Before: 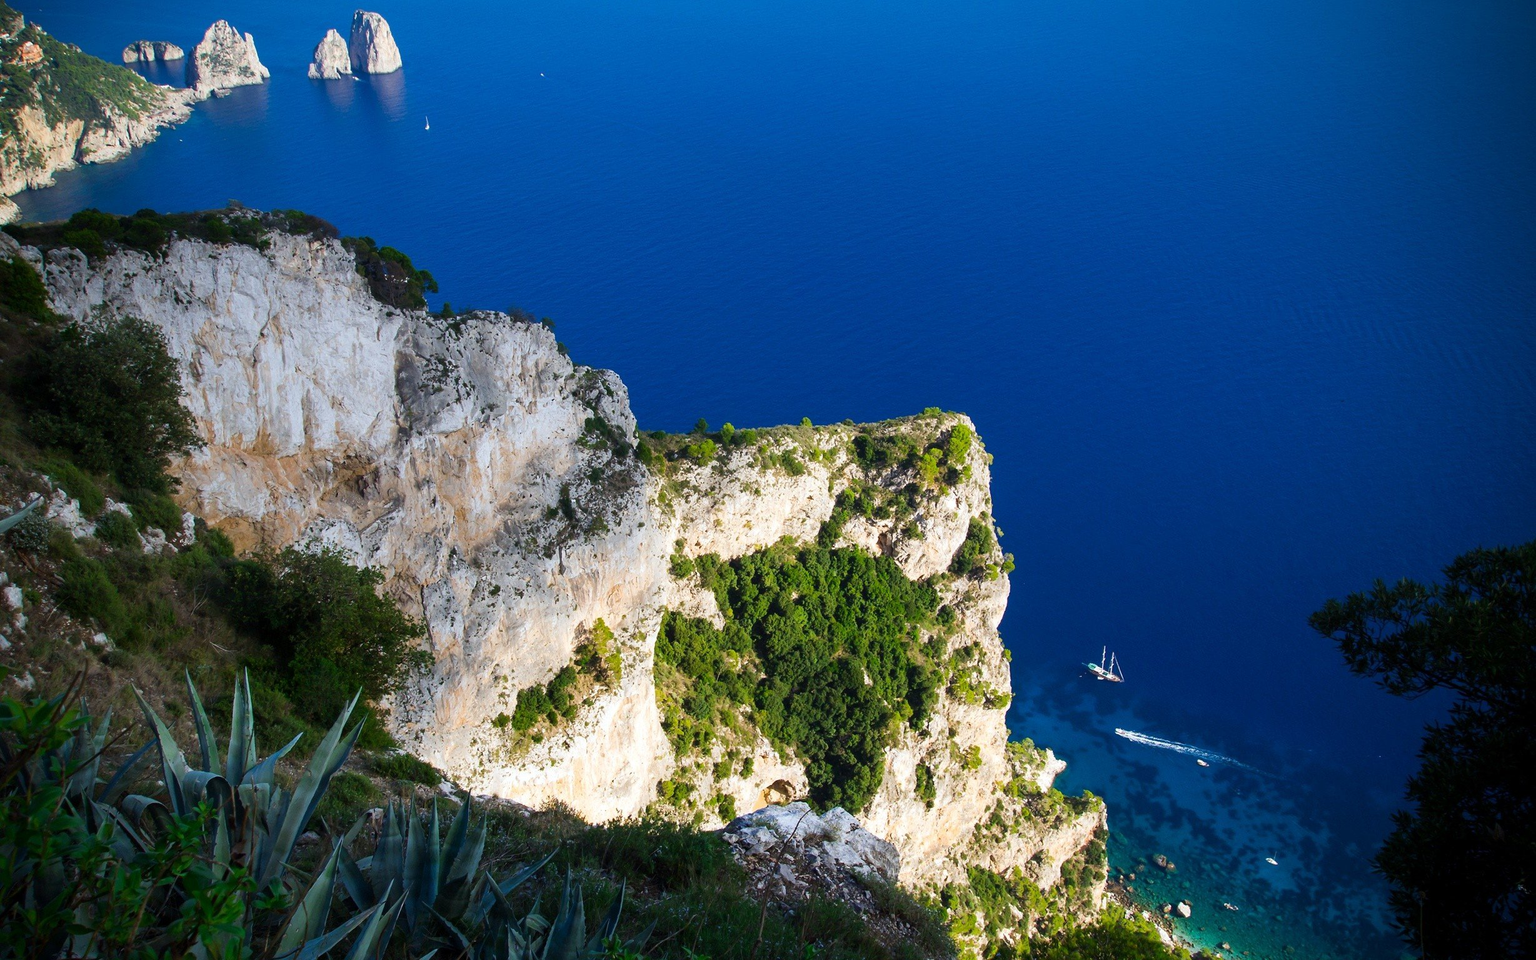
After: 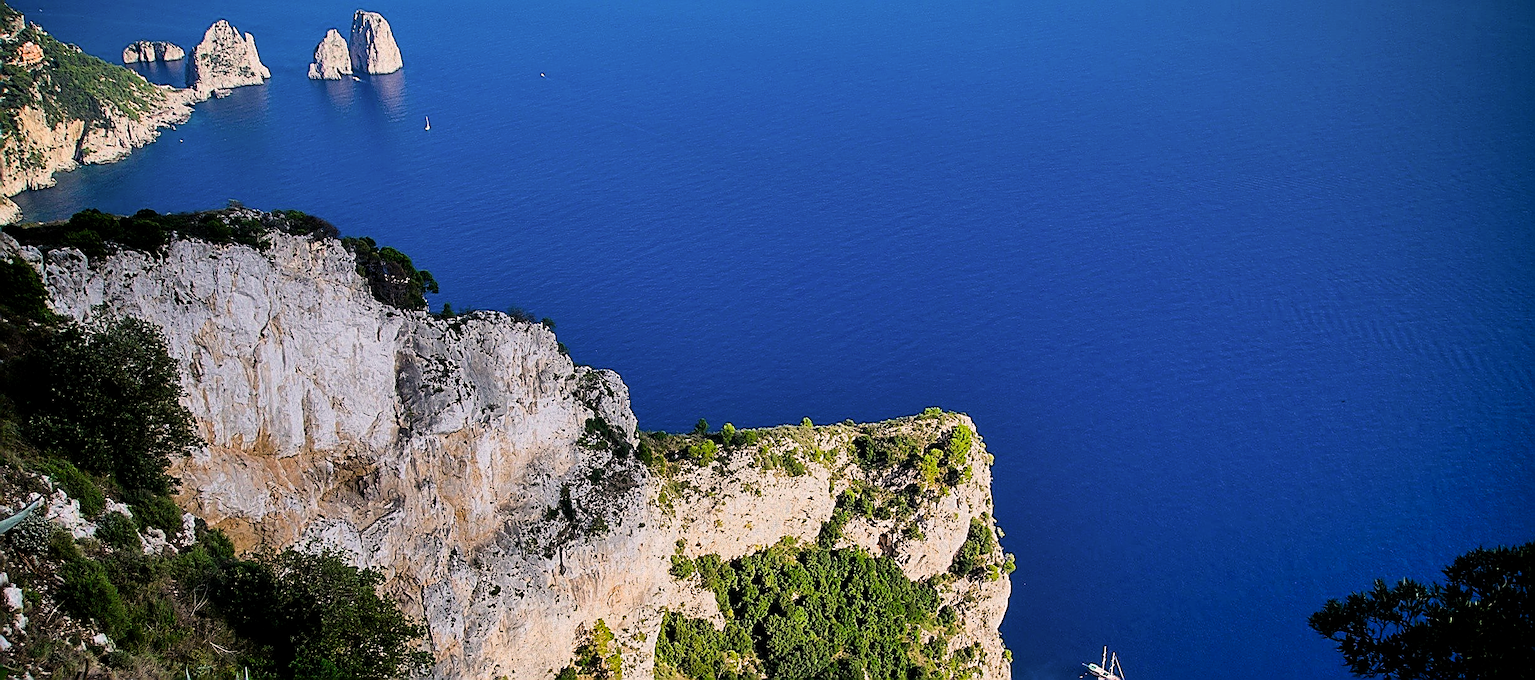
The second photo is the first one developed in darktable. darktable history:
color correction: highlights a* 5.76, highlights b* 4.69
exposure: black level correction 0.004, exposure 0.017 EV, compensate highlight preservation false
shadows and highlights: soften with gaussian
sharpen: amount 1.853
crop: right 0%, bottom 29.106%
filmic rgb: middle gray luminance 18.34%, black relative exposure -11.59 EV, white relative exposure 2.53 EV, target black luminance 0%, hardness 8.47, latitude 98.38%, contrast 1.084, shadows ↔ highlights balance 0.287%, preserve chrominance max RGB
